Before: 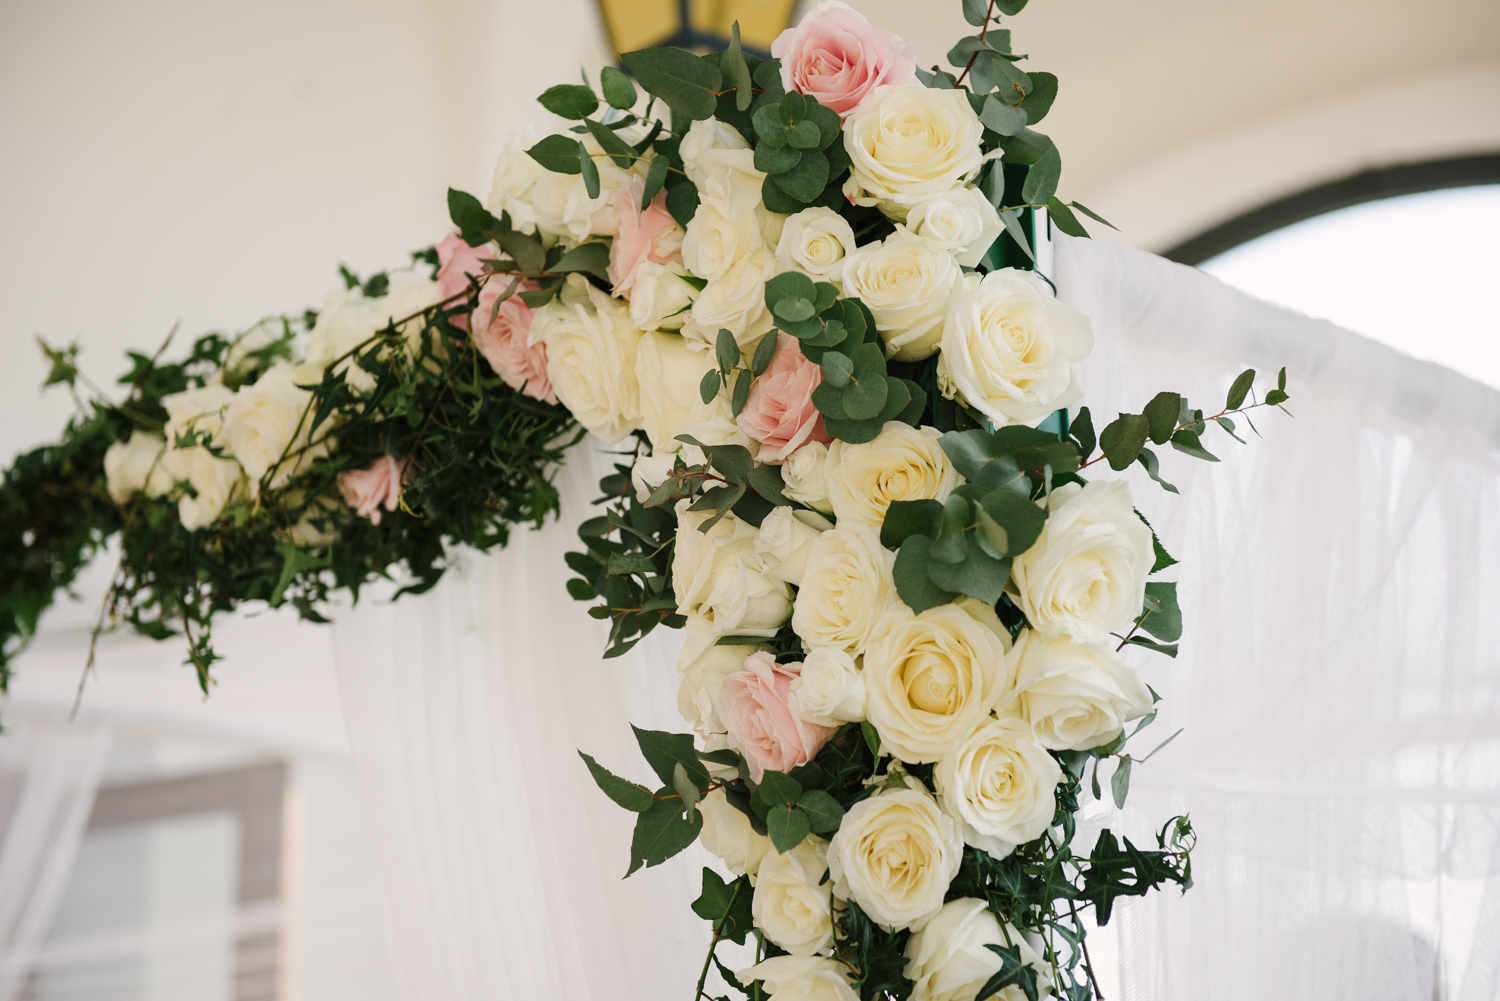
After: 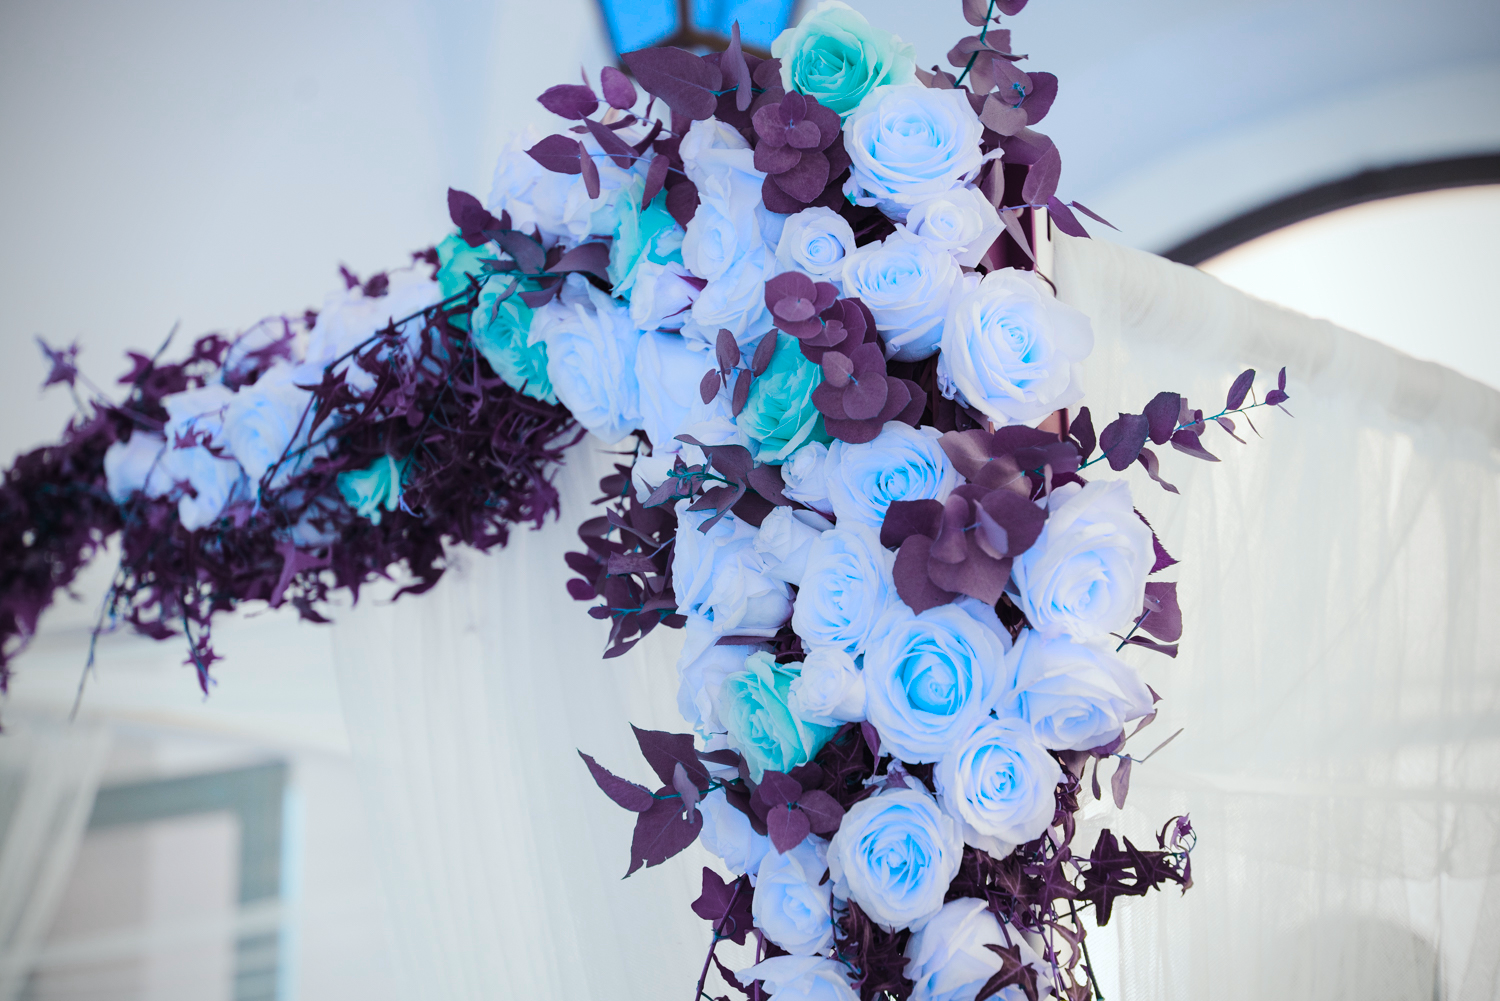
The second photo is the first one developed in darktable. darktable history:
color balance rgb: hue shift 180°, global vibrance 50%, contrast 0.32%
vignetting: fall-off radius 60.92%
